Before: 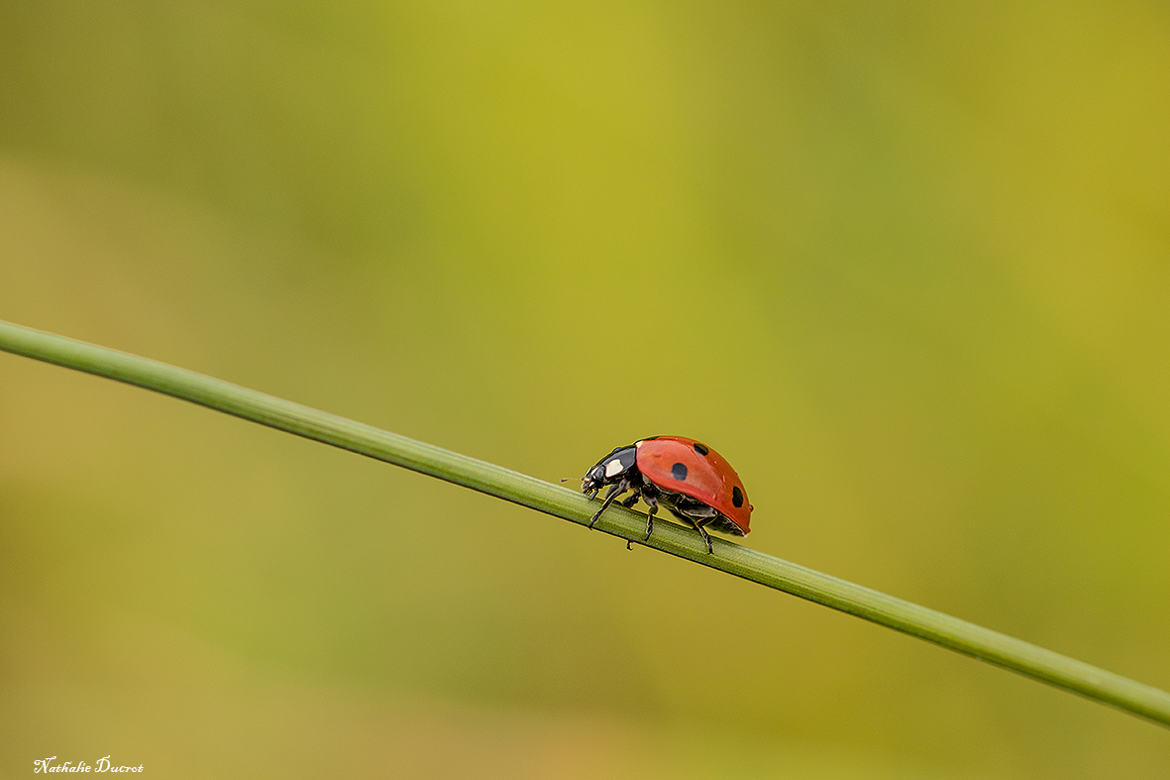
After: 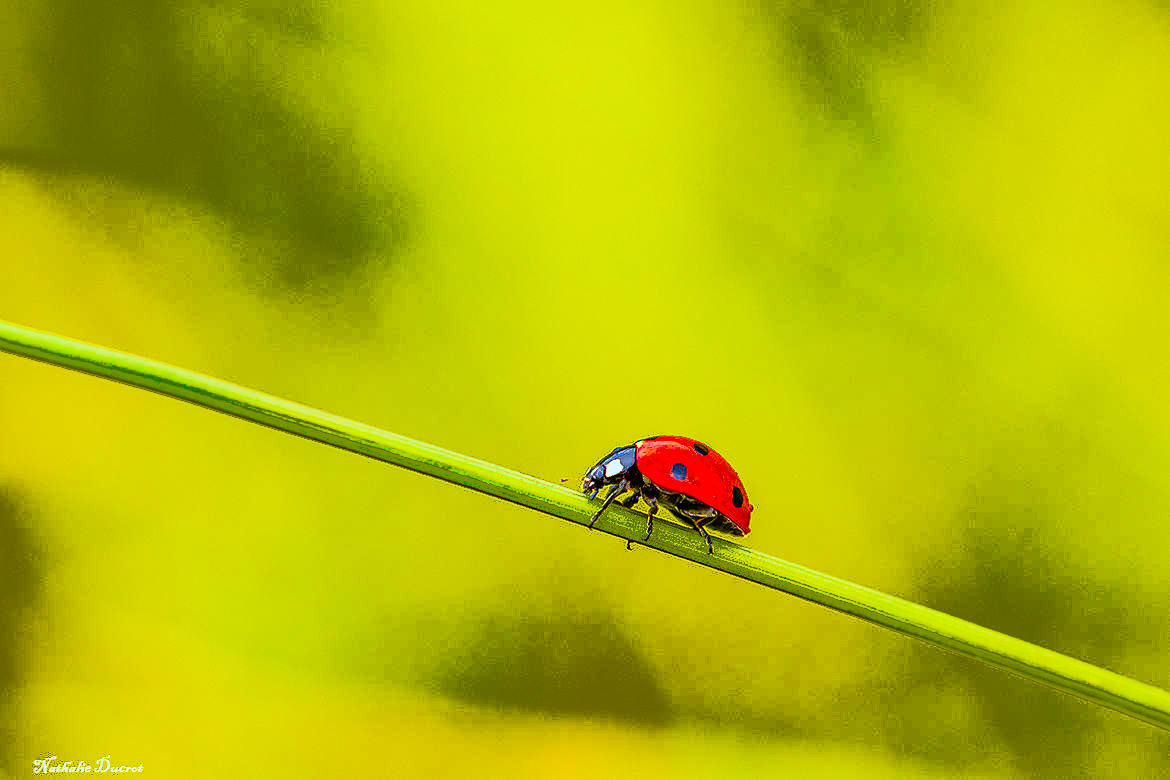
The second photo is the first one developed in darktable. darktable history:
tone curve: curves: ch0 [(0, 0) (0.105, 0.068) (0.195, 0.162) (0.283, 0.283) (0.384, 0.404) (0.485, 0.531) (0.638, 0.681) (0.795, 0.879) (1, 0.977)]; ch1 [(0, 0) (0.161, 0.092) (0.35, 0.33) (0.379, 0.401) (0.456, 0.469) (0.504, 0.501) (0.512, 0.523) (0.58, 0.597) (0.635, 0.646) (1, 1)]; ch2 [(0, 0) (0.371, 0.362) (0.437, 0.437) (0.5, 0.5) (0.53, 0.523) (0.56, 0.58) (0.622, 0.606) (1, 1)], color space Lab, independent channels, preserve colors none
color contrast: green-magenta contrast 1.55, blue-yellow contrast 1.83
color balance rgb: linear chroma grading › global chroma 15%, perceptual saturation grading › global saturation 30%
contrast brightness saturation: contrast 0.2, brightness 0.16, saturation 0.22
fill light: exposure -0.73 EV, center 0.69, width 2.2
white balance: red 0.924, blue 1.095
